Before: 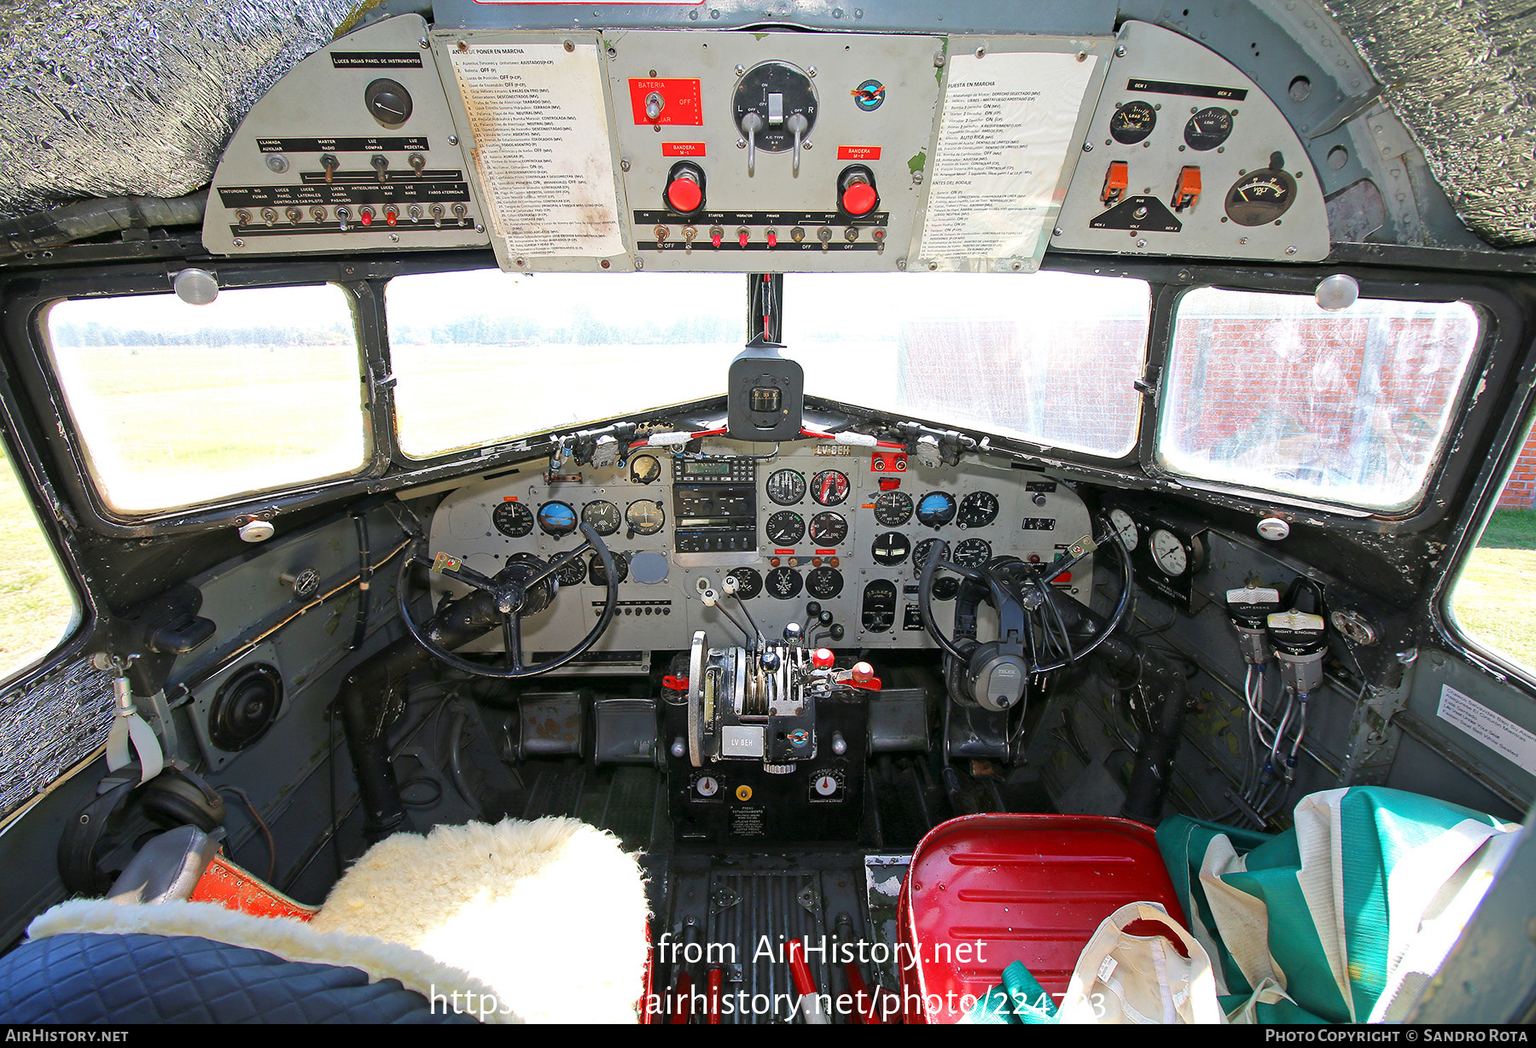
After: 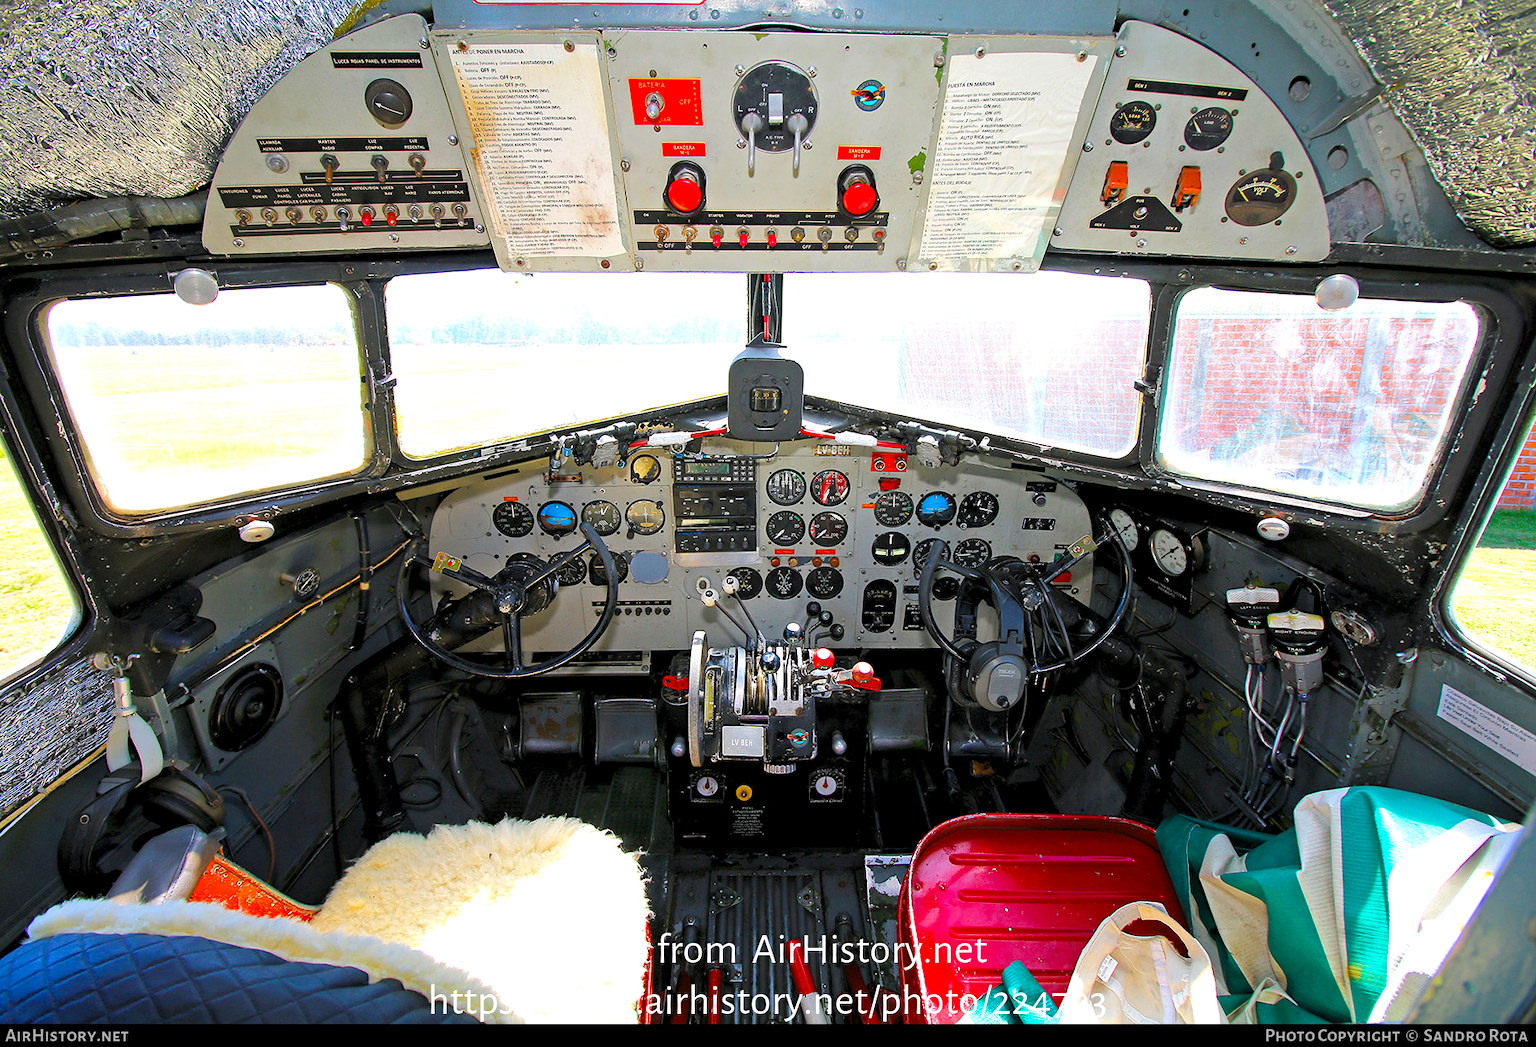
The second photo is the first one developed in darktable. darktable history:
levels: levels [0.073, 0.497, 0.972]
color balance rgb: linear chroma grading › global chroma 15%, perceptual saturation grading › global saturation 30%
